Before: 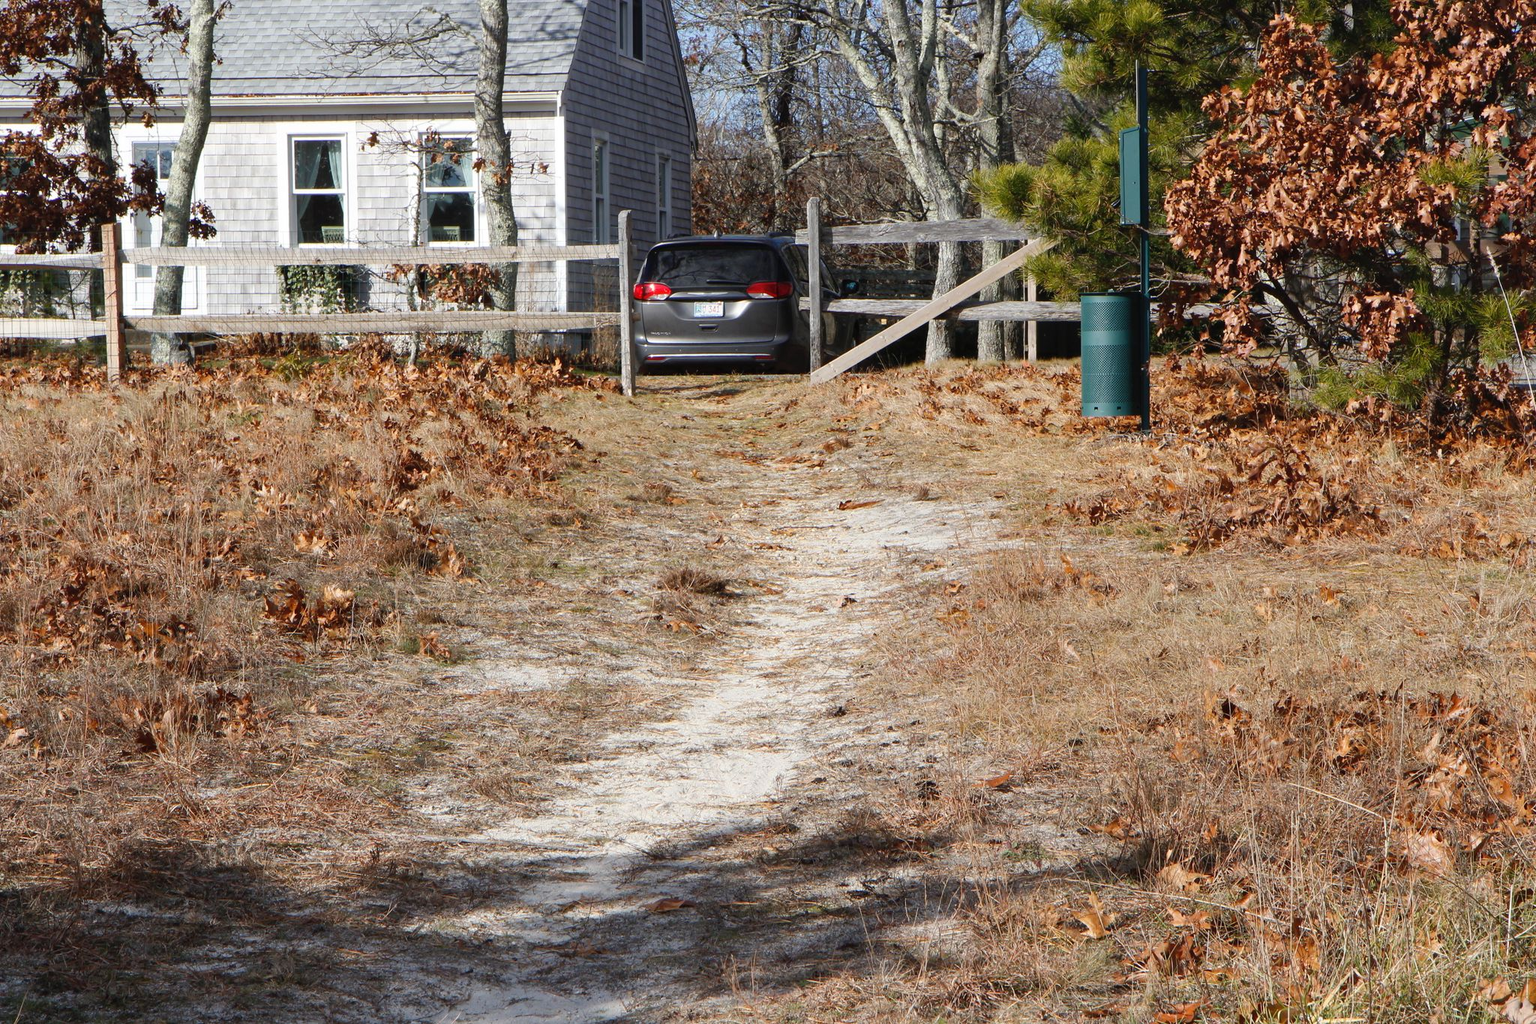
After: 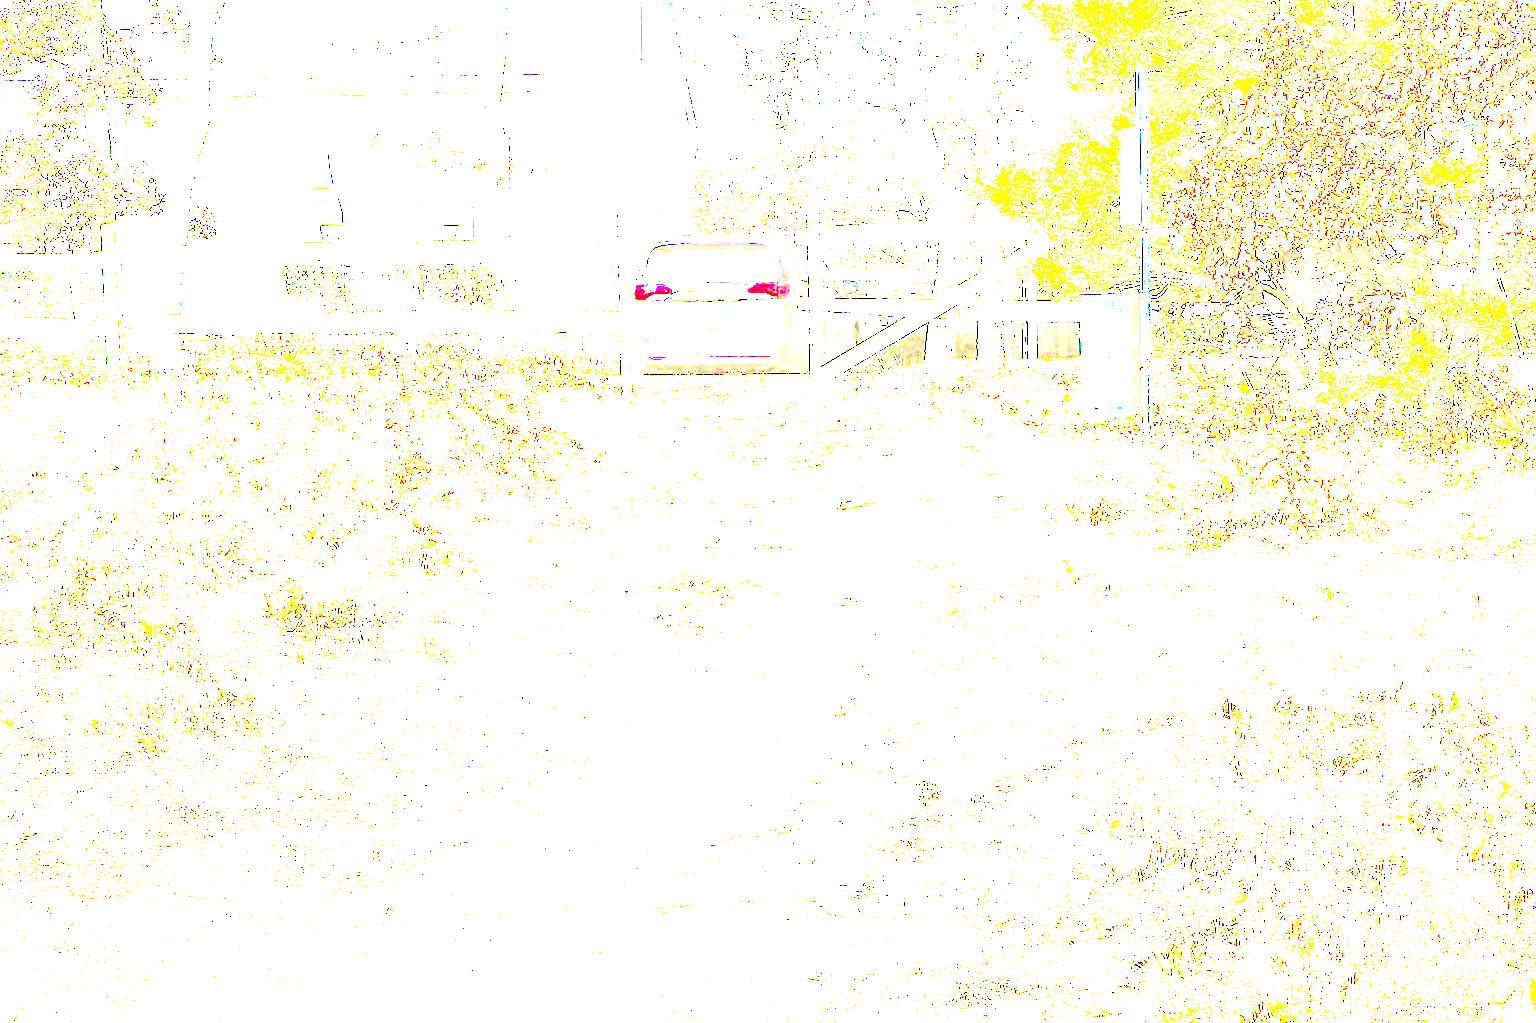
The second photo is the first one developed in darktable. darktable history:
color correction: highlights a* 5.3, highlights b* 24.26, shadows a* -15.58, shadows b* 4.02
exposure: exposure 8 EV, compensate highlight preservation false
